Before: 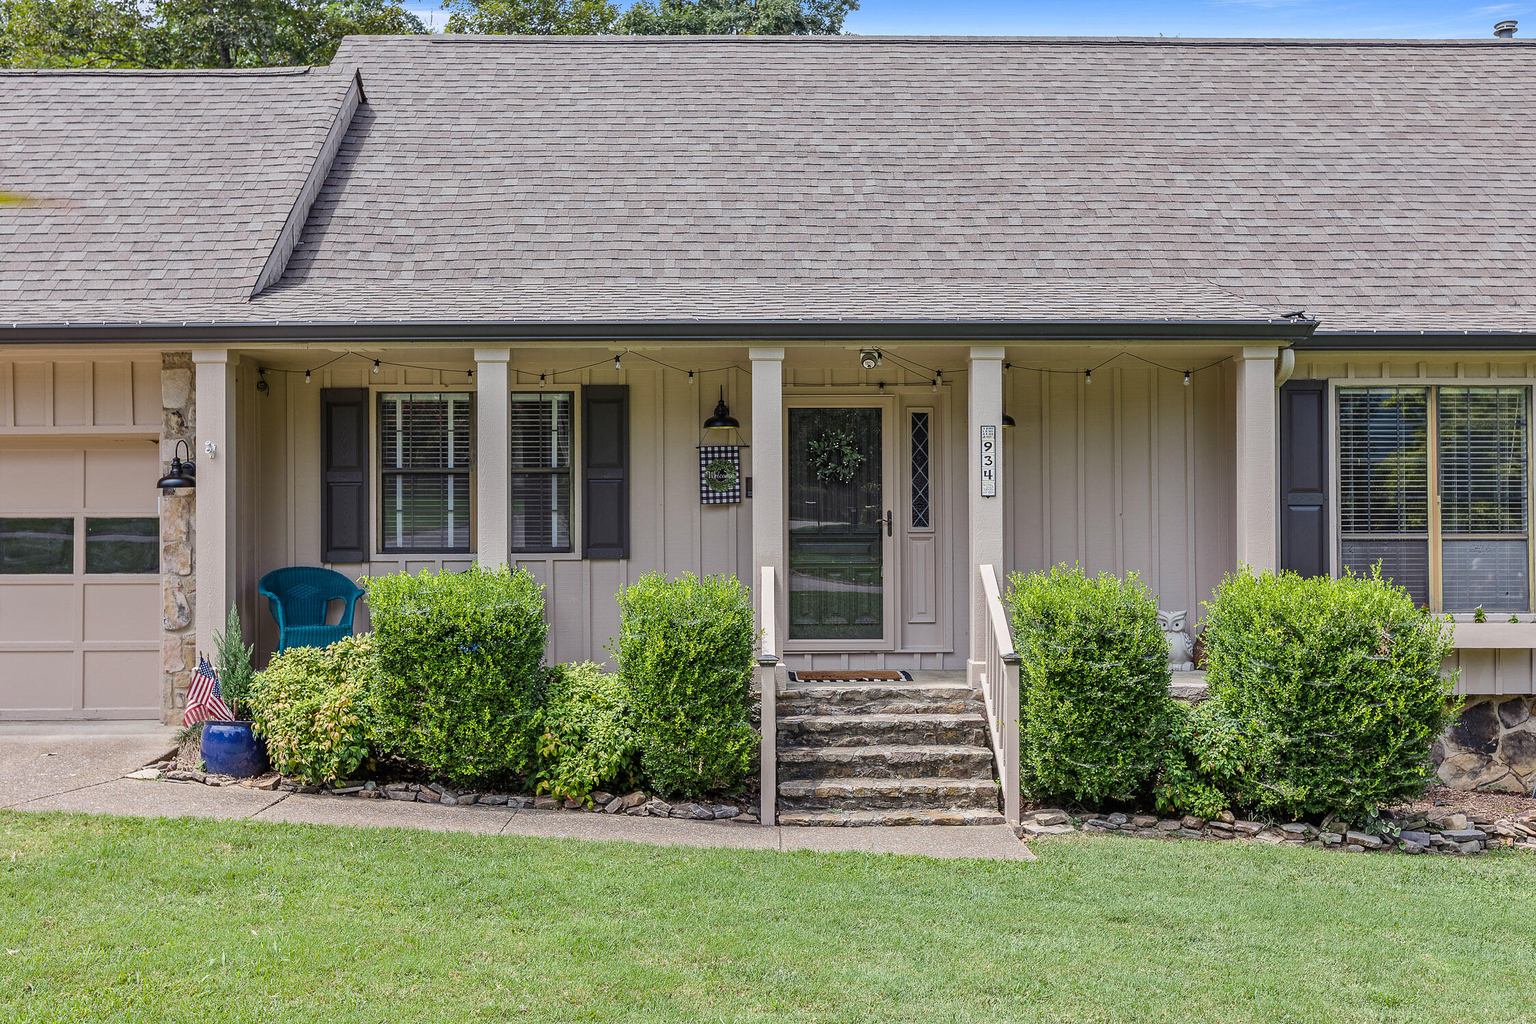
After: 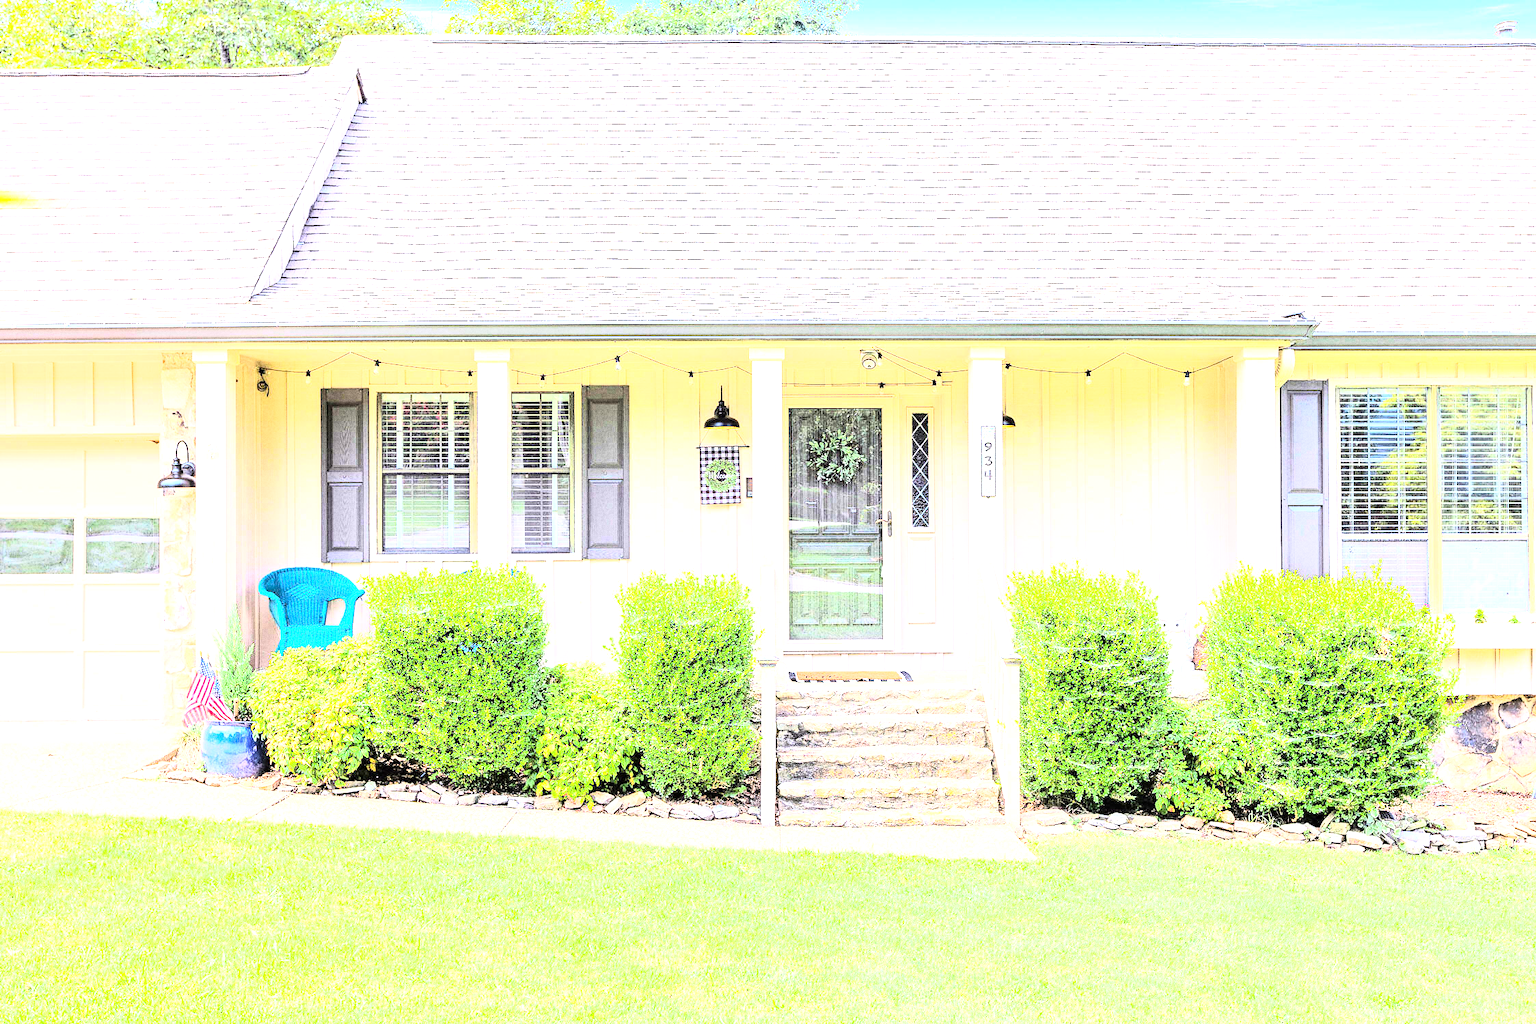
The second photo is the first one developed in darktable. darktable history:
rgb curve: curves: ch0 [(0, 0) (0.21, 0.15) (0.24, 0.21) (0.5, 0.75) (0.75, 0.96) (0.89, 0.99) (1, 1)]; ch1 [(0, 0.02) (0.21, 0.13) (0.25, 0.2) (0.5, 0.67) (0.75, 0.9) (0.89, 0.97) (1, 1)]; ch2 [(0, 0.02) (0.21, 0.13) (0.25, 0.2) (0.5, 0.67) (0.75, 0.9) (0.89, 0.97) (1, 1)], compensate middle gray true
exposure: exposure 3 EV, compensate highlight preservation false
grain: coarseness 0.09 ISO, strength 40%
